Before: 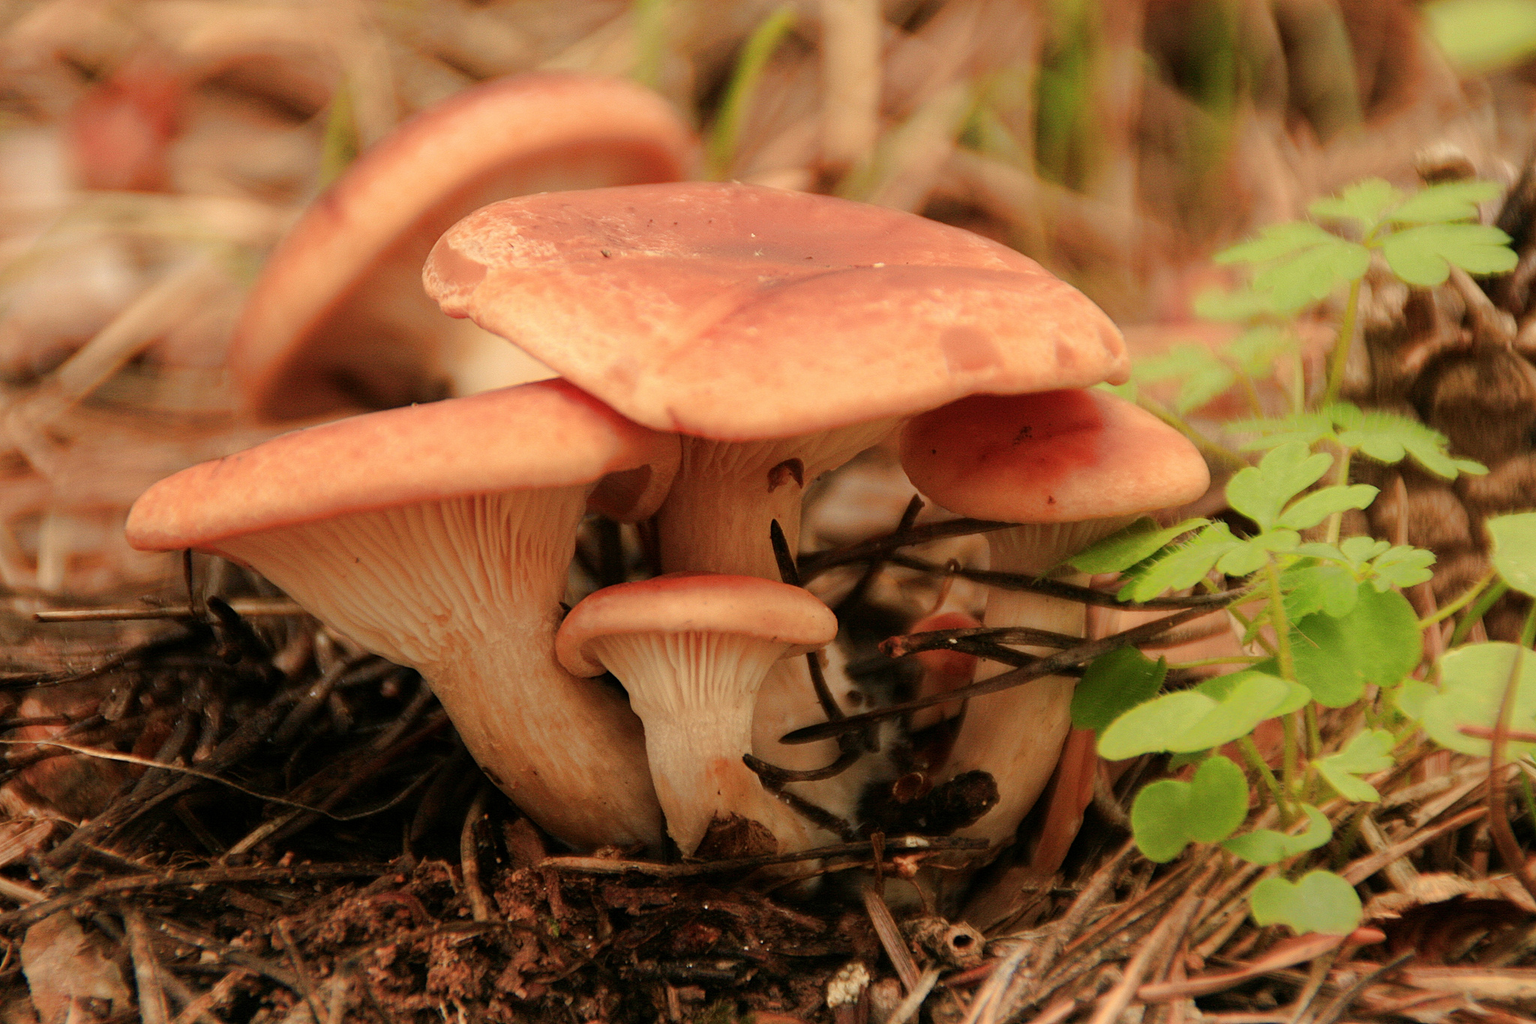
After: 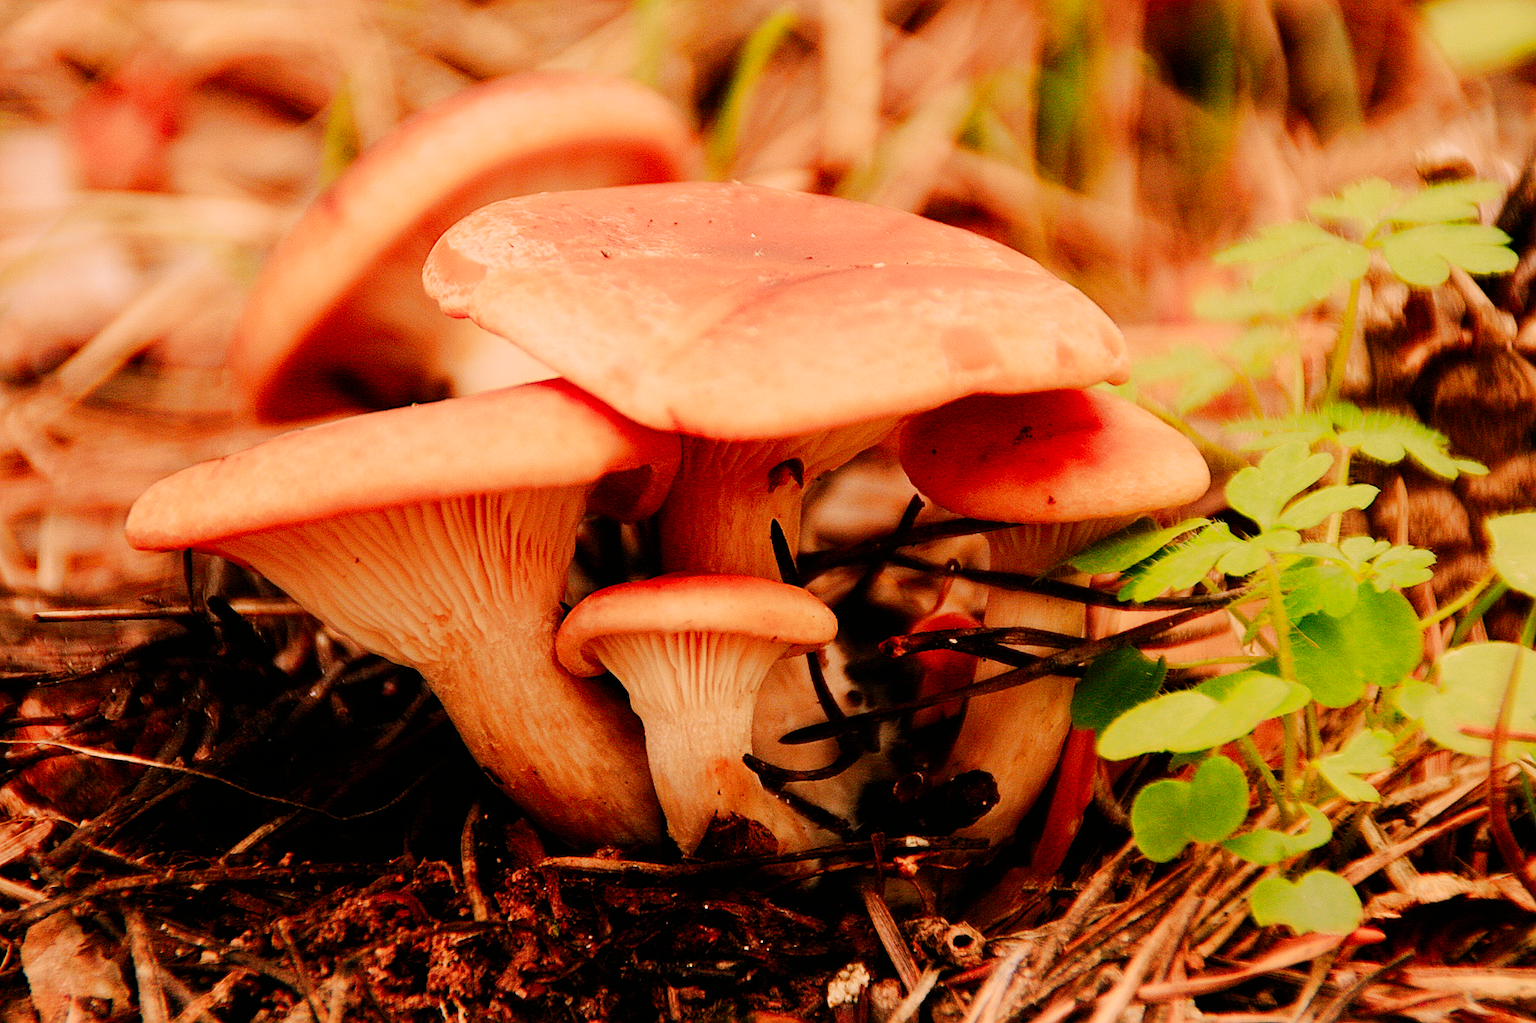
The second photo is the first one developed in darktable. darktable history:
color correction: highlights a* 12.23, highlights b* 5.41
exposure: exposure 0.236 EV, compensate highlight preservation false
sharpen: on, module defaults
sigmoid: contrast 1.8, skew -0.2, preserve hue 0%, red attenuation 0.1, red rotation 0.035, green attenuation 0.1, green rotation -0.017, blue attenuation 0.15, blue rotation -0.052, base primaries Rec2020
